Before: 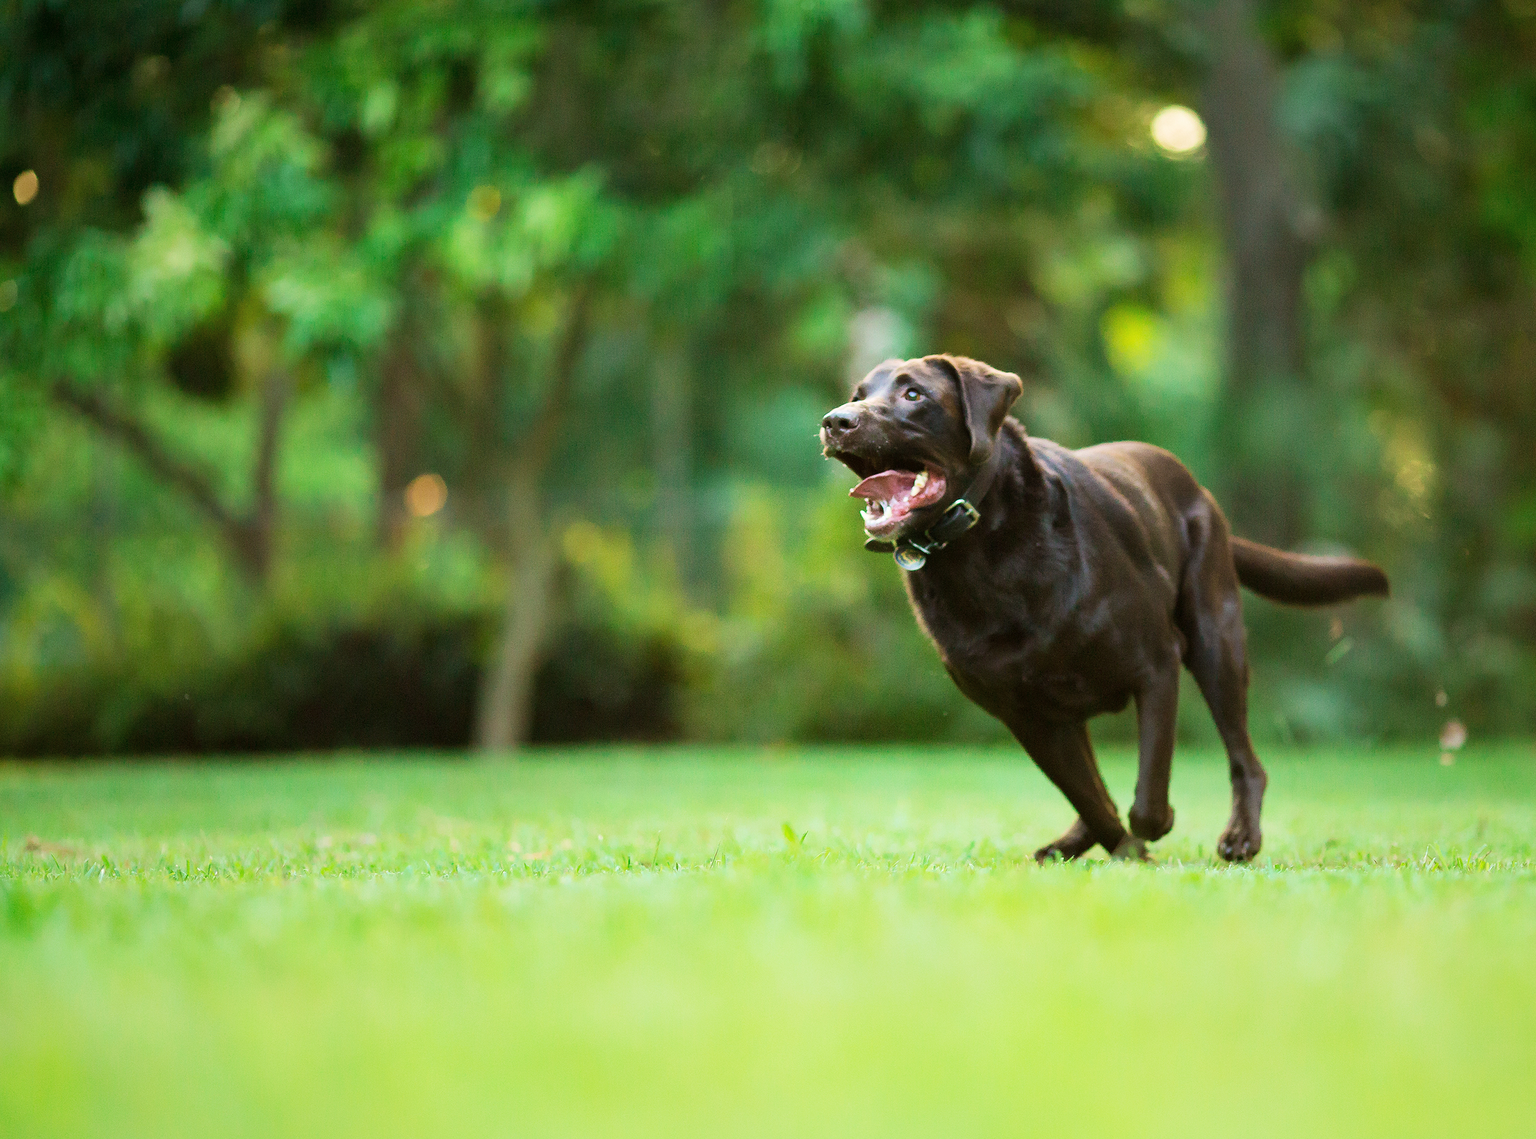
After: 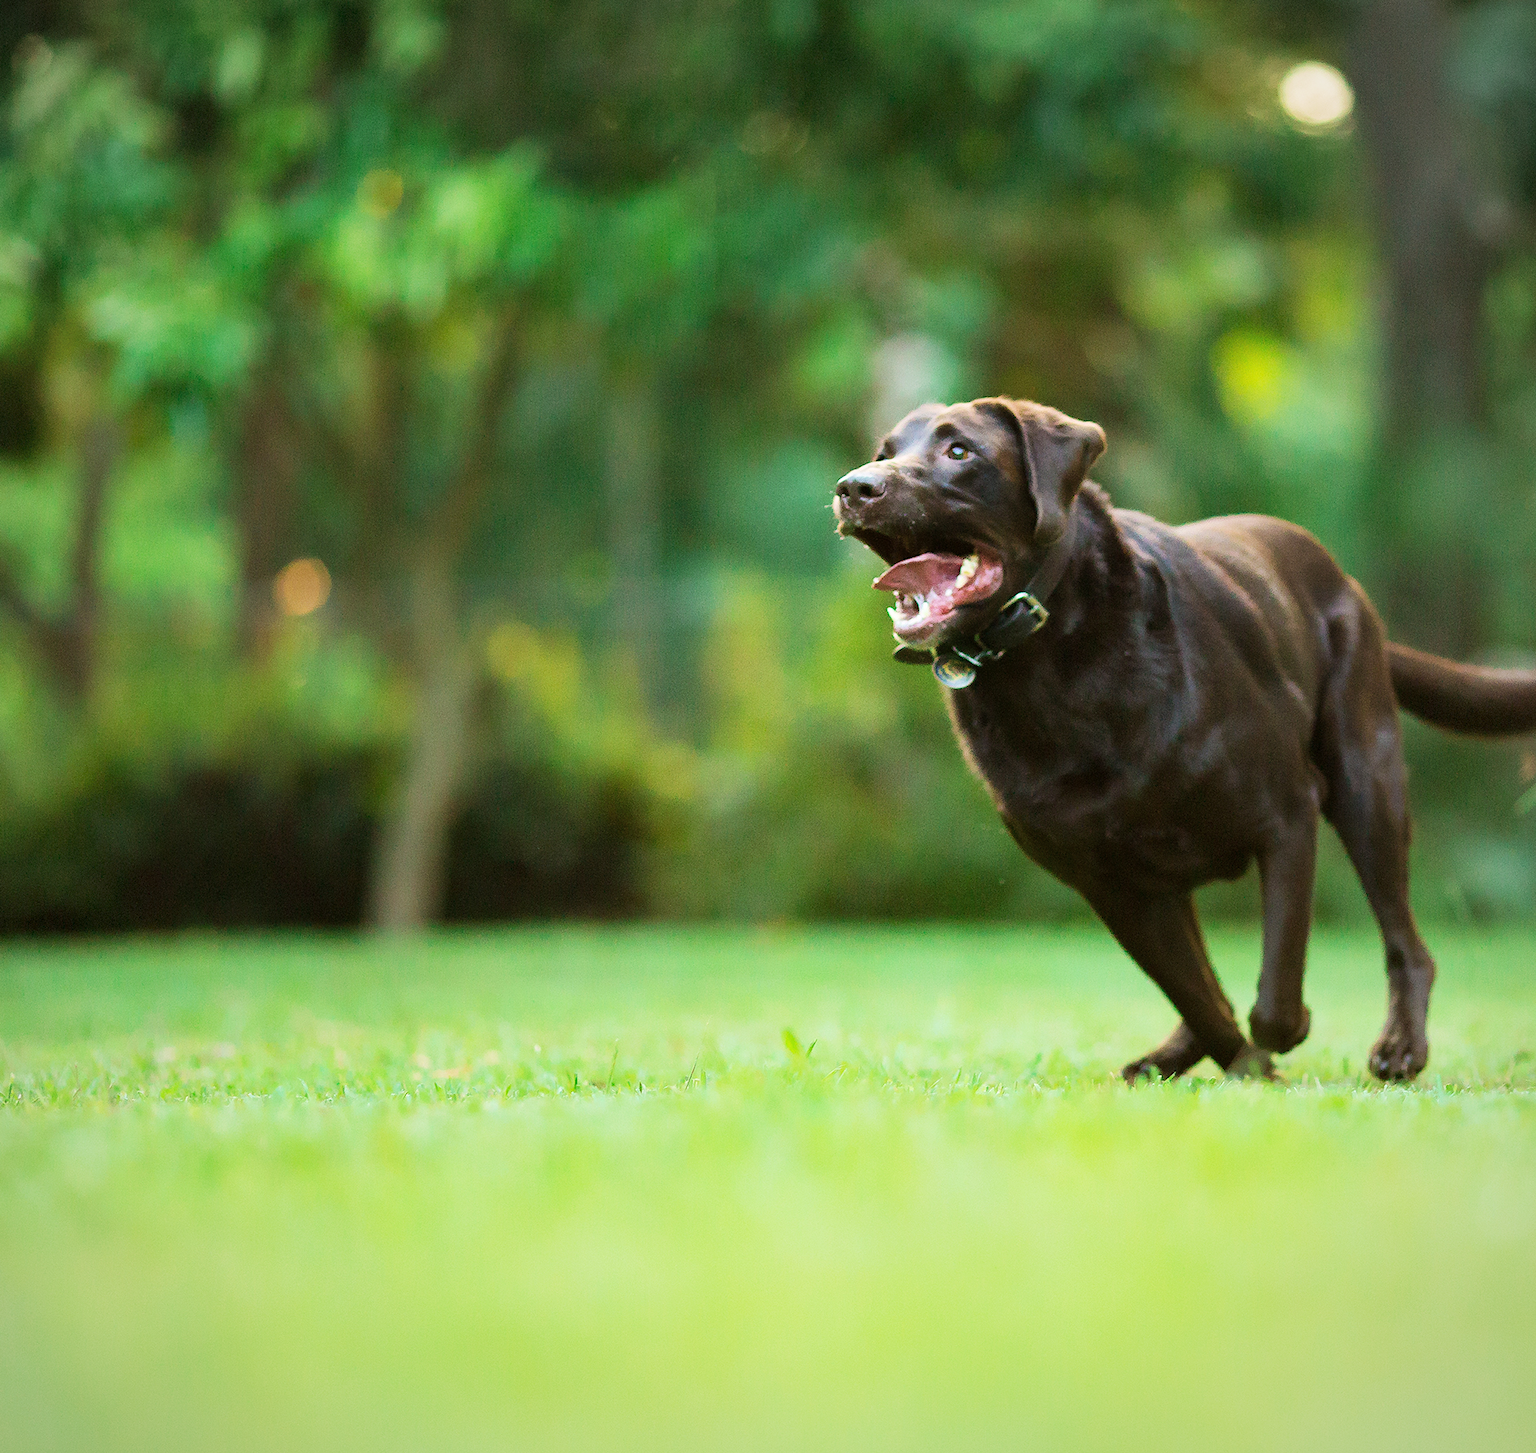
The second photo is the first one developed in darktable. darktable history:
crop and rotate: left 13.15%, top 5.251%, right 12.609%
vignetting: fall-off start 85%, fall-off radius 80%, brightness -0.182, saturation -0.3, width/height ratio 1.219, dithering 8-bit output, unbound false
